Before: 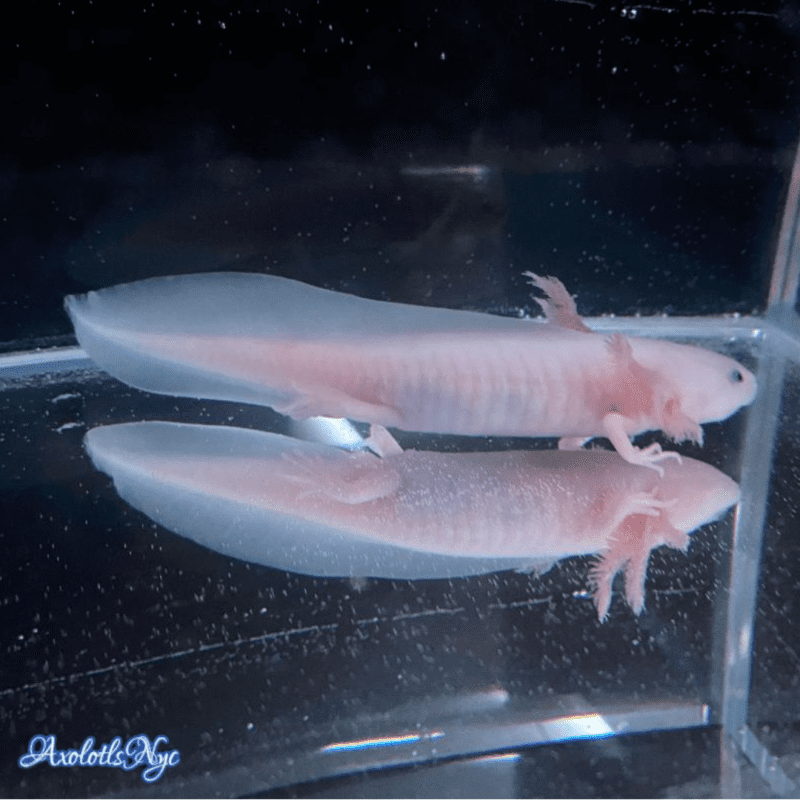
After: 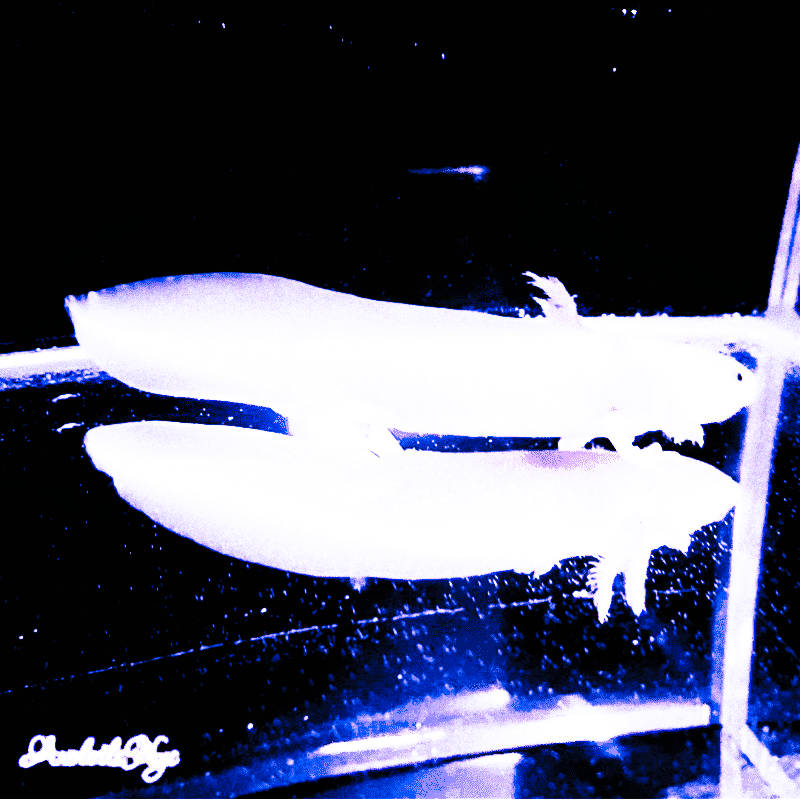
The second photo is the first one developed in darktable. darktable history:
tone equalizer: -8 EV -0.75 EV, -7 EV -0.7 EV, -6 EV -0.6 EV, -5 EV -0.4 EV, -3 EV 0.4 EV, -2 EV 0.6 EV, -1 EV 0.7 EV, +0 EV 0.75 EV, edges refinement/feathering 500, mask exposure compensation -1.57 EV, preserve details no
white balance: red 0.98, blue 1.61
tone curve: curves: ch0 [(0, 0) (0.003, 0.003) (0.011, 0.006) (0.025, 0.01) (0.044, 0.015) (0.069, 0.02) (0.1, 0.027) (0.136, 0.036) (0.177, 0.05) (0.224, 0.07) (0.277, 0.12) (0.335, 0.208) (0.399, 0.334) (0.468, 0.473) (0.543, 0.636) (0.623, 0.795) (0.709, 0.907) (0.801, 0.97) (0.898, 0.989) (1, 1)], preserve colors none
filmic rgb: black relative exposure -1 EV, white relative exposure 2.05 EV, hardness 1.52, contrast 2.25, enable highlight reconstruction true
